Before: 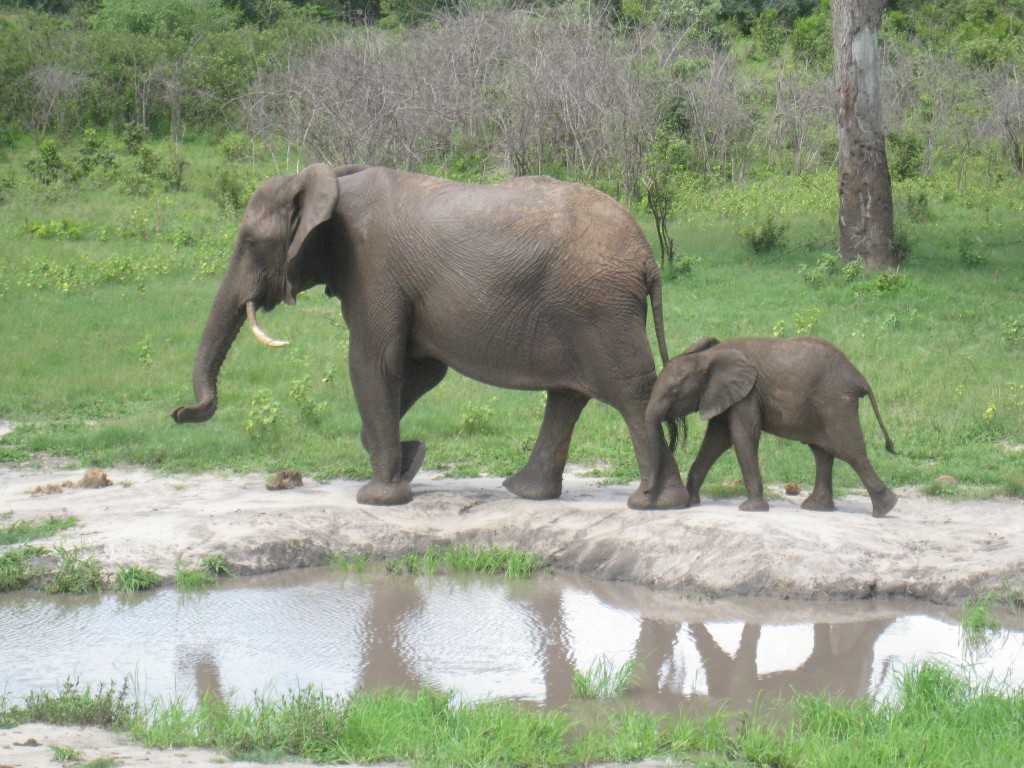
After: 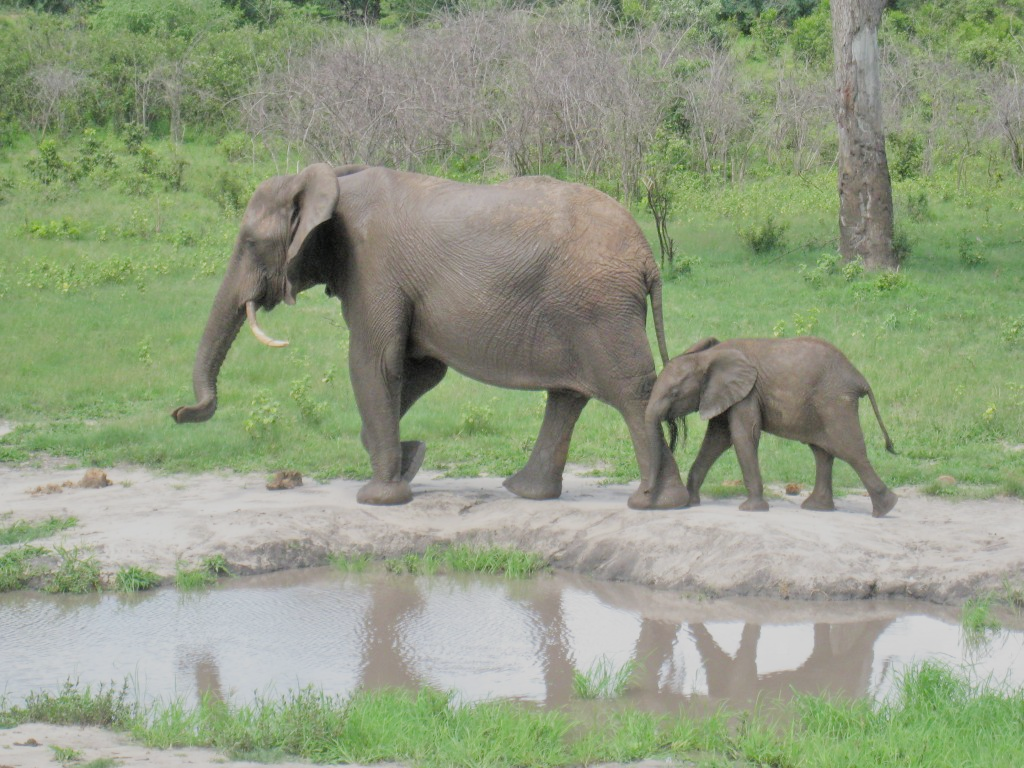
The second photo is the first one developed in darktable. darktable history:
filmic rgb: black relative exposure -6.68 EV, white relative exposure 4.56 EV, hardness 3.25
tone equalizer: -8 EV 0.001 EV, -7 EV -0.004 EV, -6 EV 0.009 EV, -5 EV 0.032 EV, -4 EV 0.276 EV, -3 EV 0.644 EV, -2 EV 0.584 EV, -1 EV 0.187 EV, +0 EV 0.024 EV
